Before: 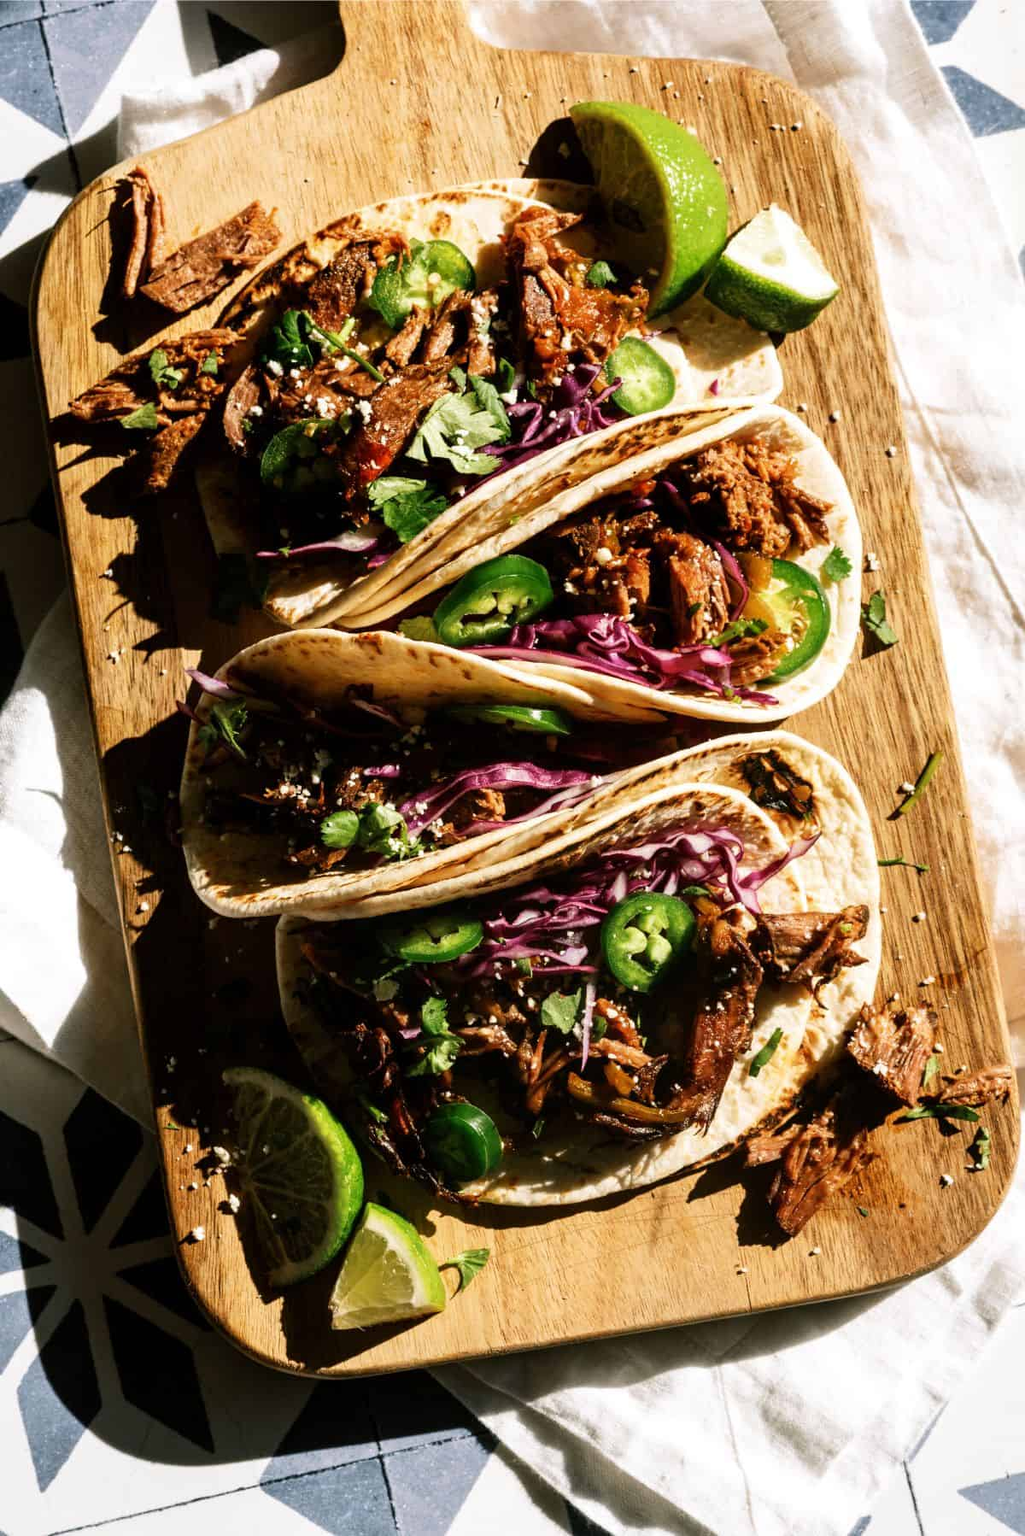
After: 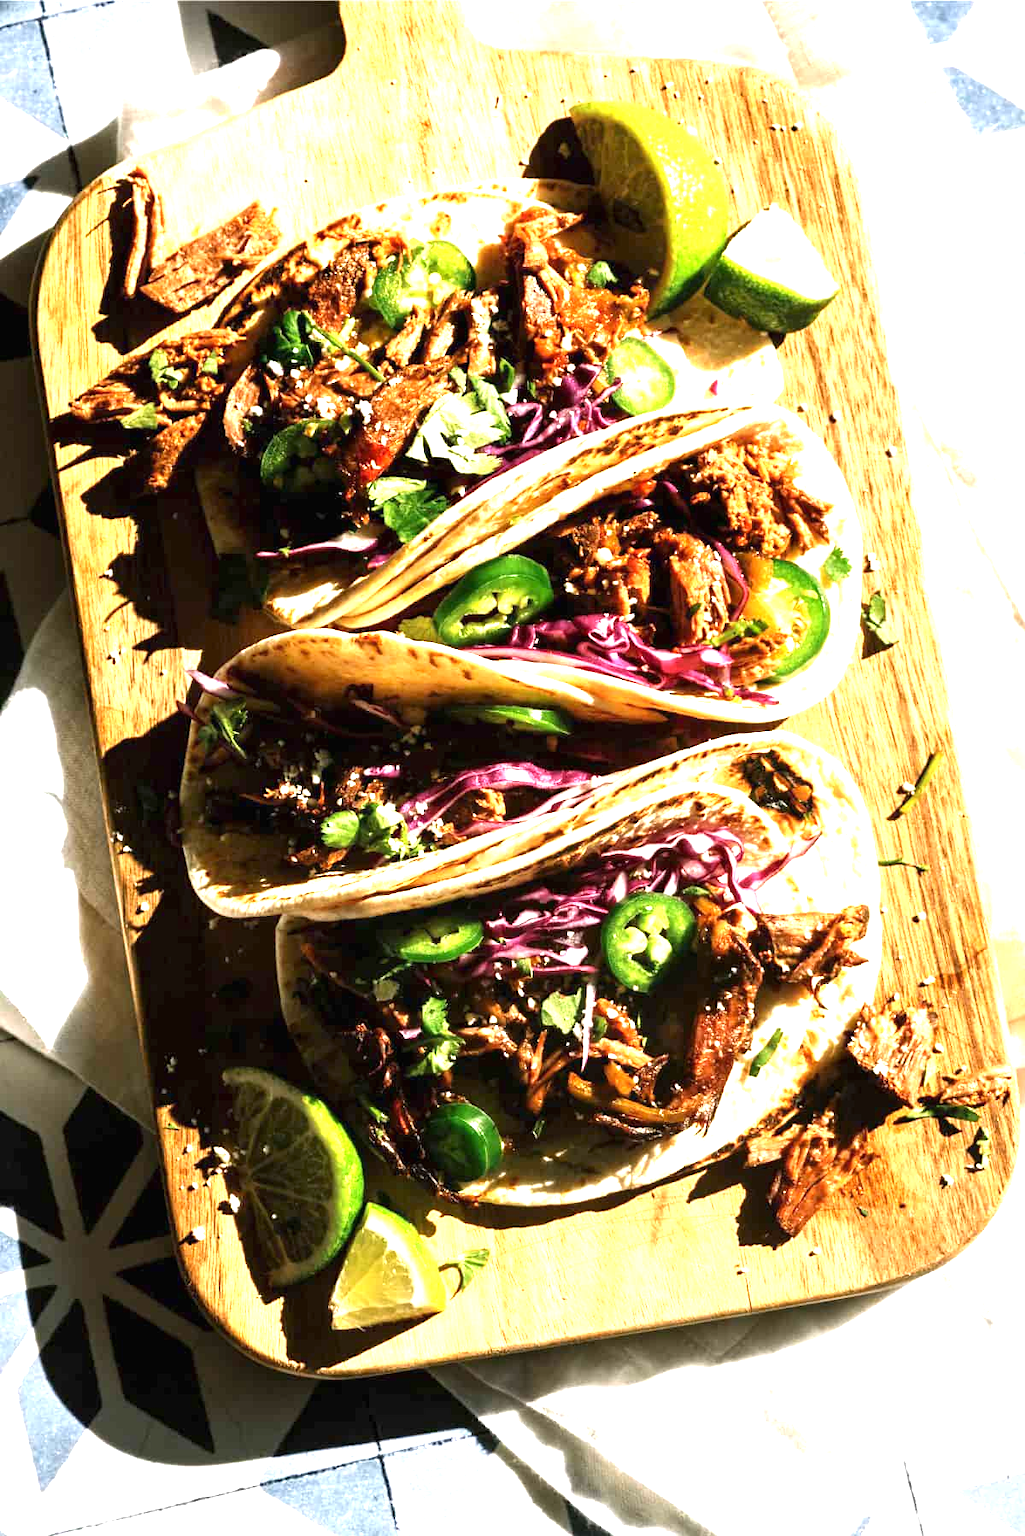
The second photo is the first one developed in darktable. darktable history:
exposure: black level correction 0, exposure 1.44 EV, compensate highlight preservation false
